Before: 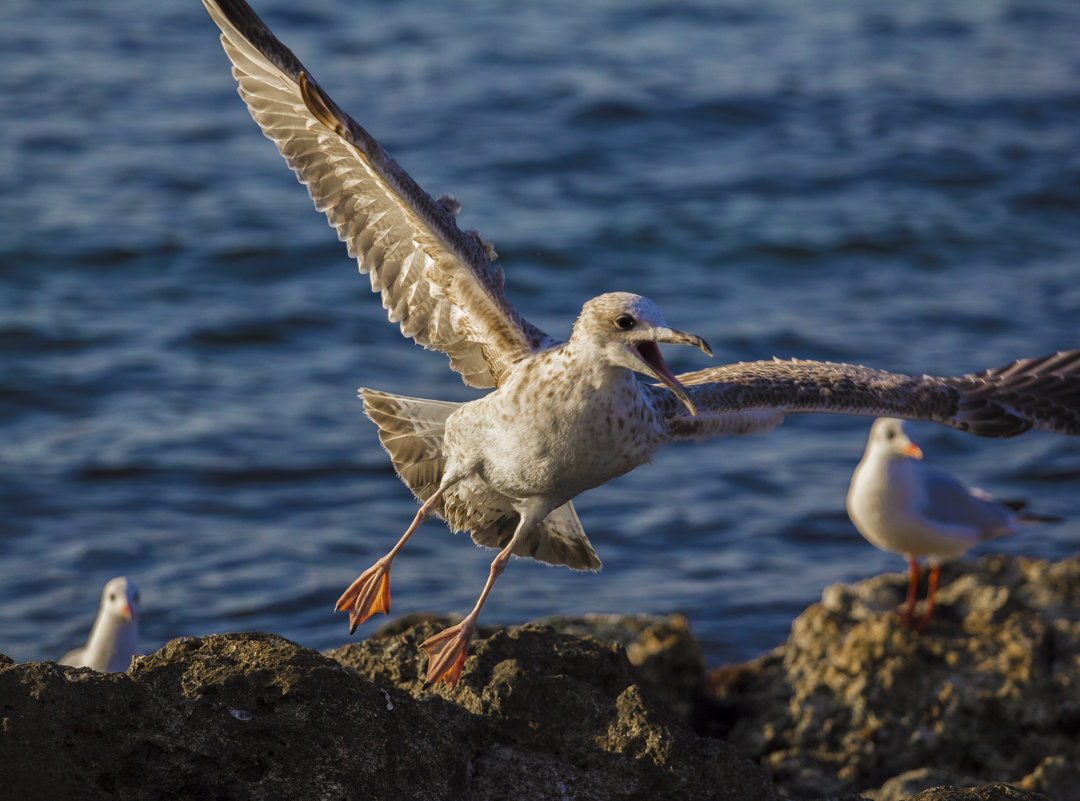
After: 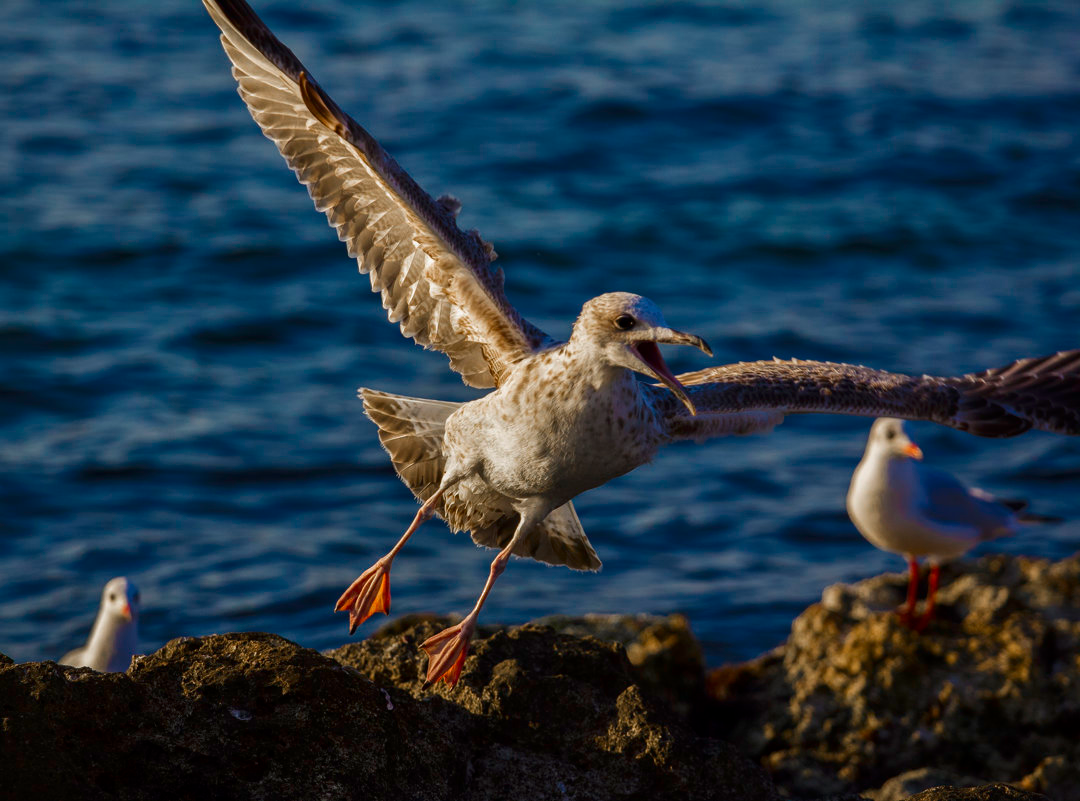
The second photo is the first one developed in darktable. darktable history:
contrast brightness saturation: contrast 0.068, brightness -0.151, saturation 0.112
